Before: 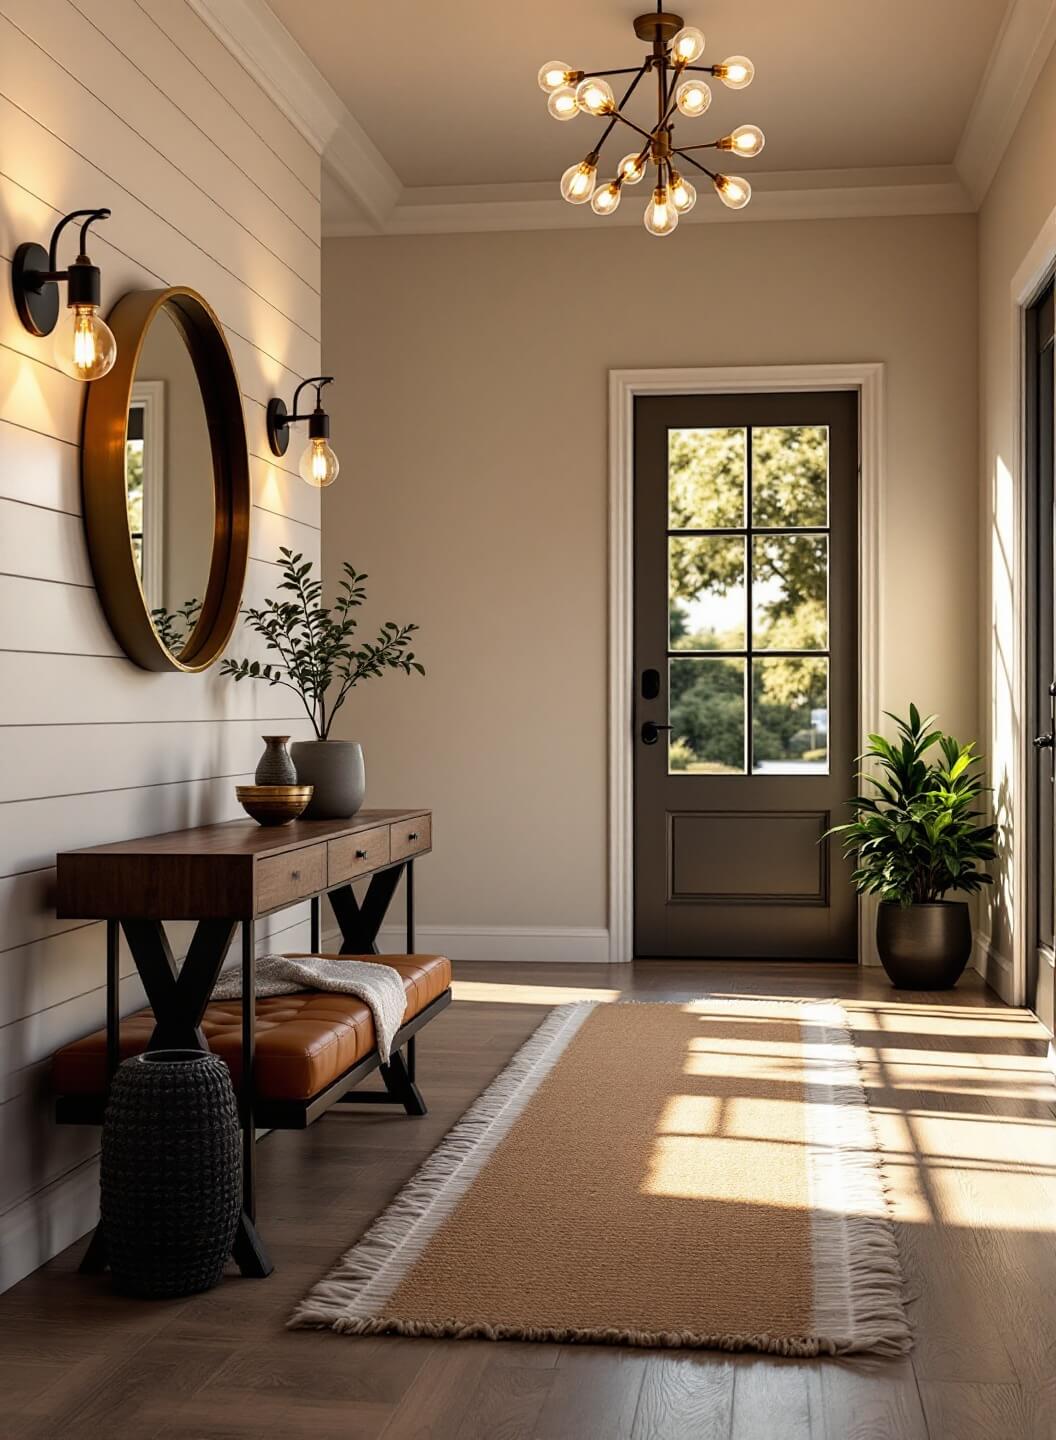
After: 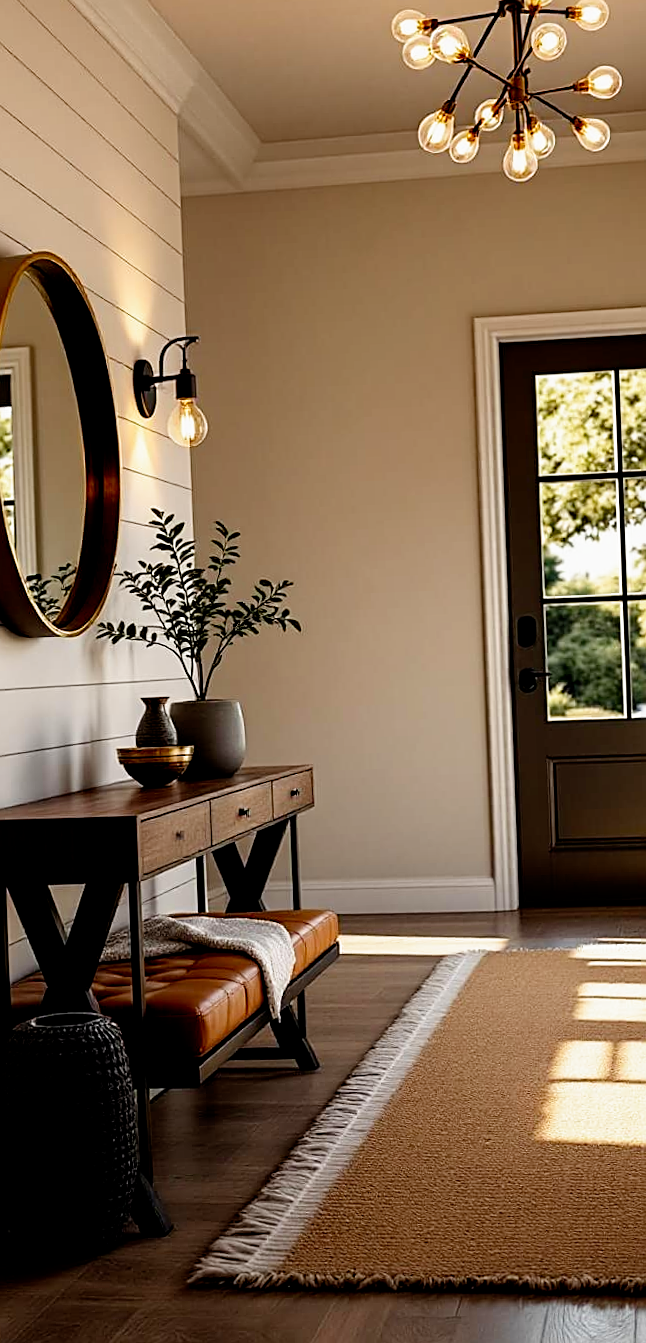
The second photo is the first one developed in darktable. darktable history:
crop: left 10.644%, right 26.528%
sharpen: on, module defaults
filmic rgb: black relative exposure -6.3 EV, white relative exposure 2.8 EV, threshold 3 EV, target black luminance 0%, hardness 4.6, latitude 67.35%, contrast 1.292, shadows ↔ highlights balance -3.5%, preserve chrominance no, color science v4 (2020), contrast in shadows soft, enable highlight reconstruction true
rotate and perspective: rotation -2.12°, lens shift (vertical) 0.009, lens shift (horizontal) -0.008, automatic cropping original format, crop left 0.036, crop right 0.964, crop top 0.05, crop bottom 0.959
